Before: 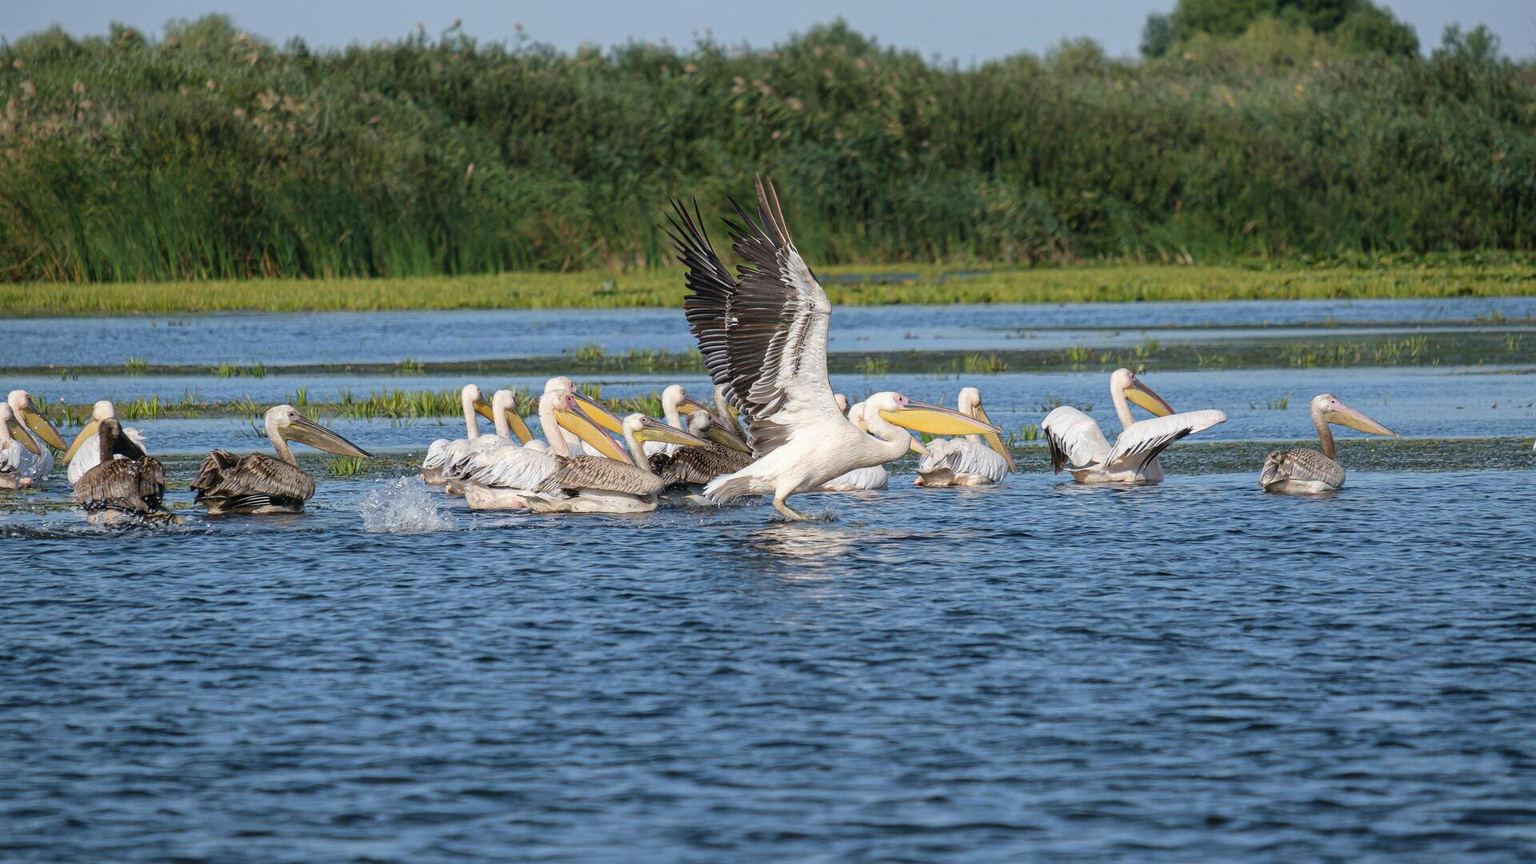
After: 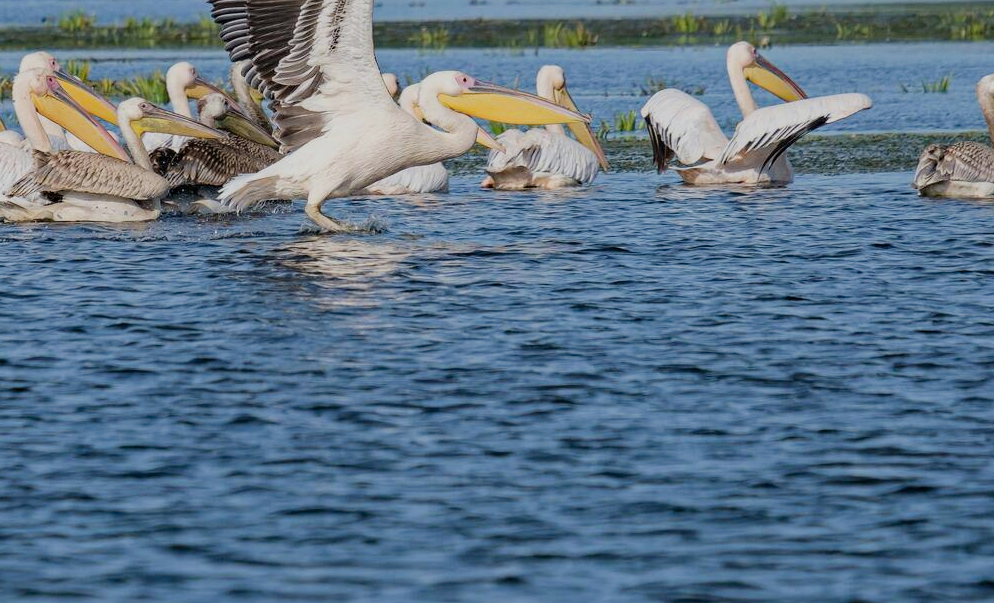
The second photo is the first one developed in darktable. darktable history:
crop: left 34.465%, top 38.887%, right 13.727%, bottom 5.224%
shadows and highlights: shadows 29.31, highlights -29.07, low approximation 0.01, soften with gaussian
filmic rgb: black relative exposure -16 EV, white relative exposure 4.94 EV, hardness 6.21
haze removal: compatibility mode true, adaptive false
